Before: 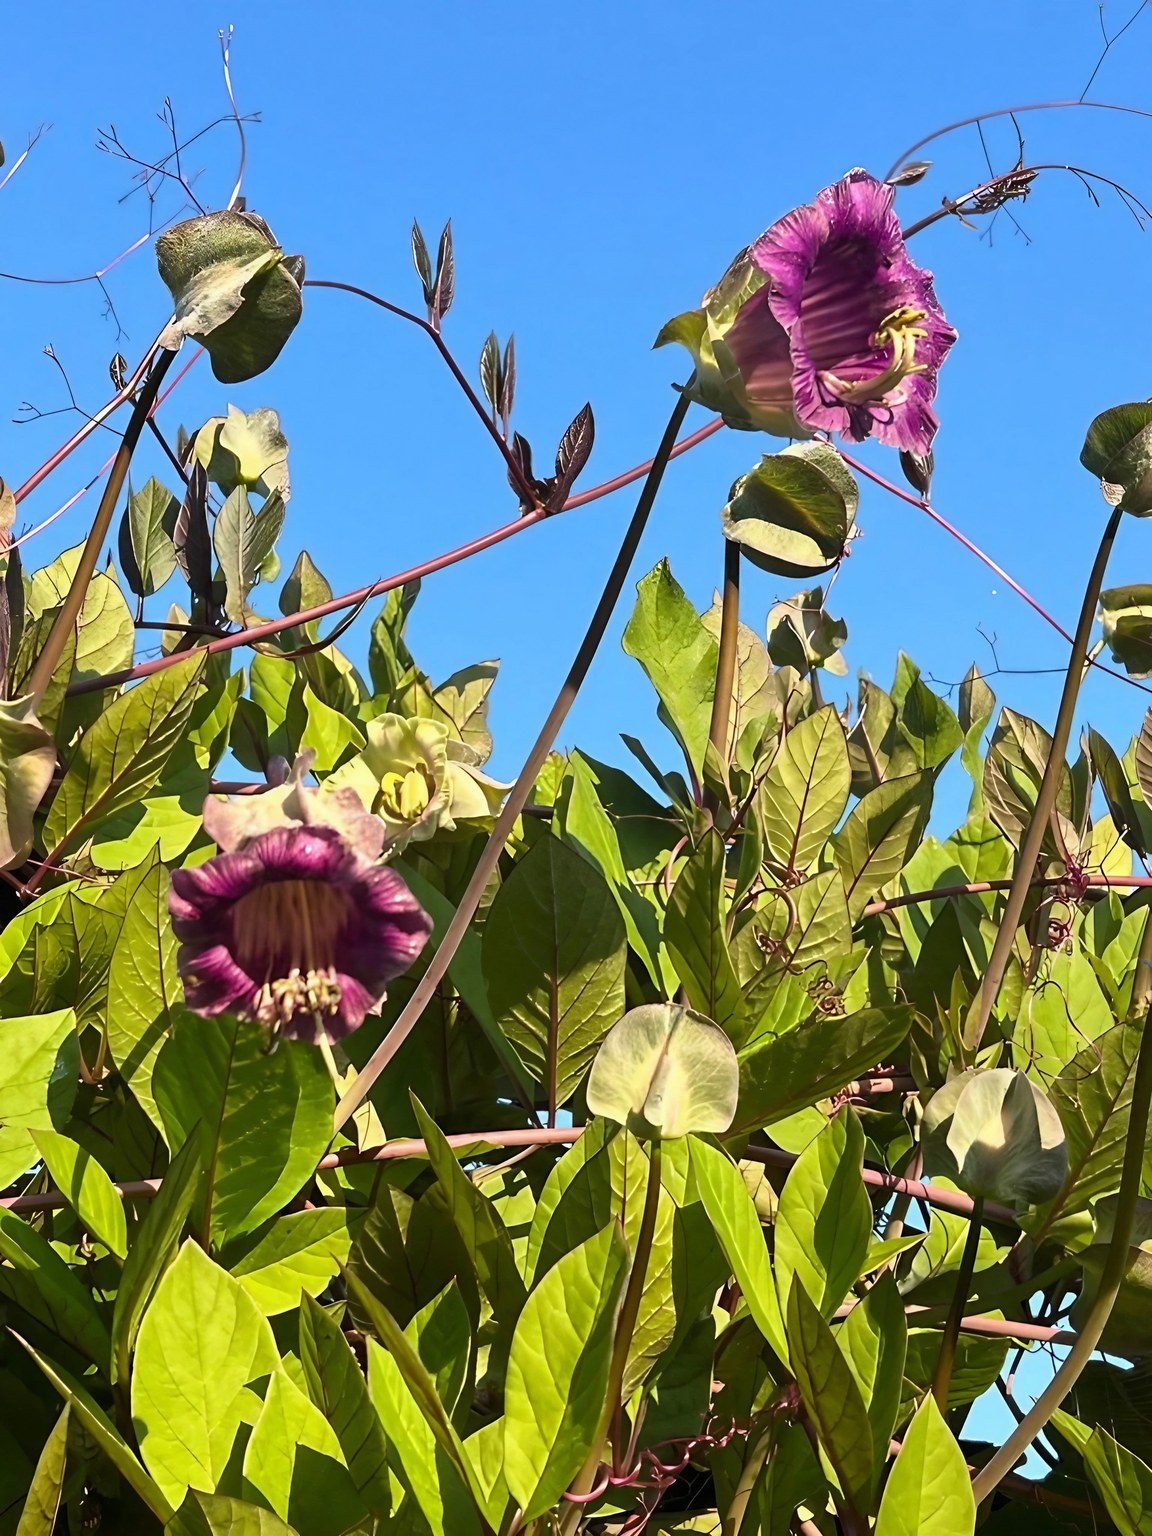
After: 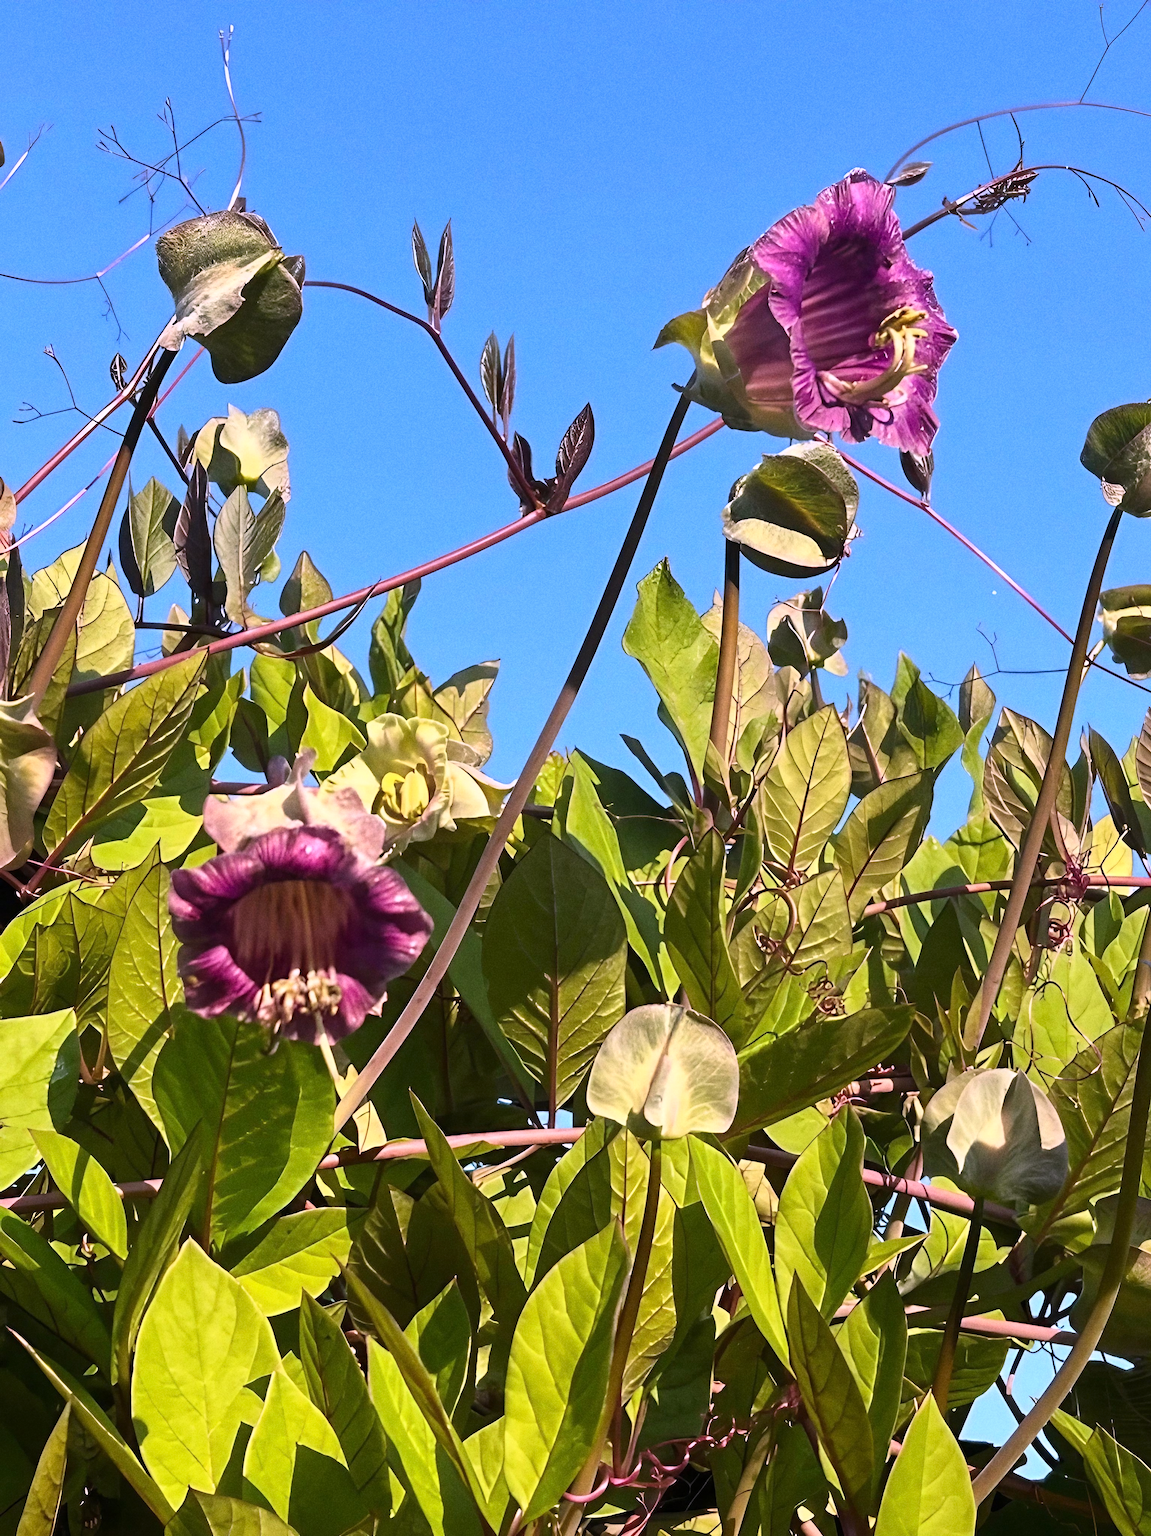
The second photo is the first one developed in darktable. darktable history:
white balance: red 1.066, blue 1.119
grain: coarseness 7.08 ISO, strength 21.67%, mid-tones bias 59.58%
